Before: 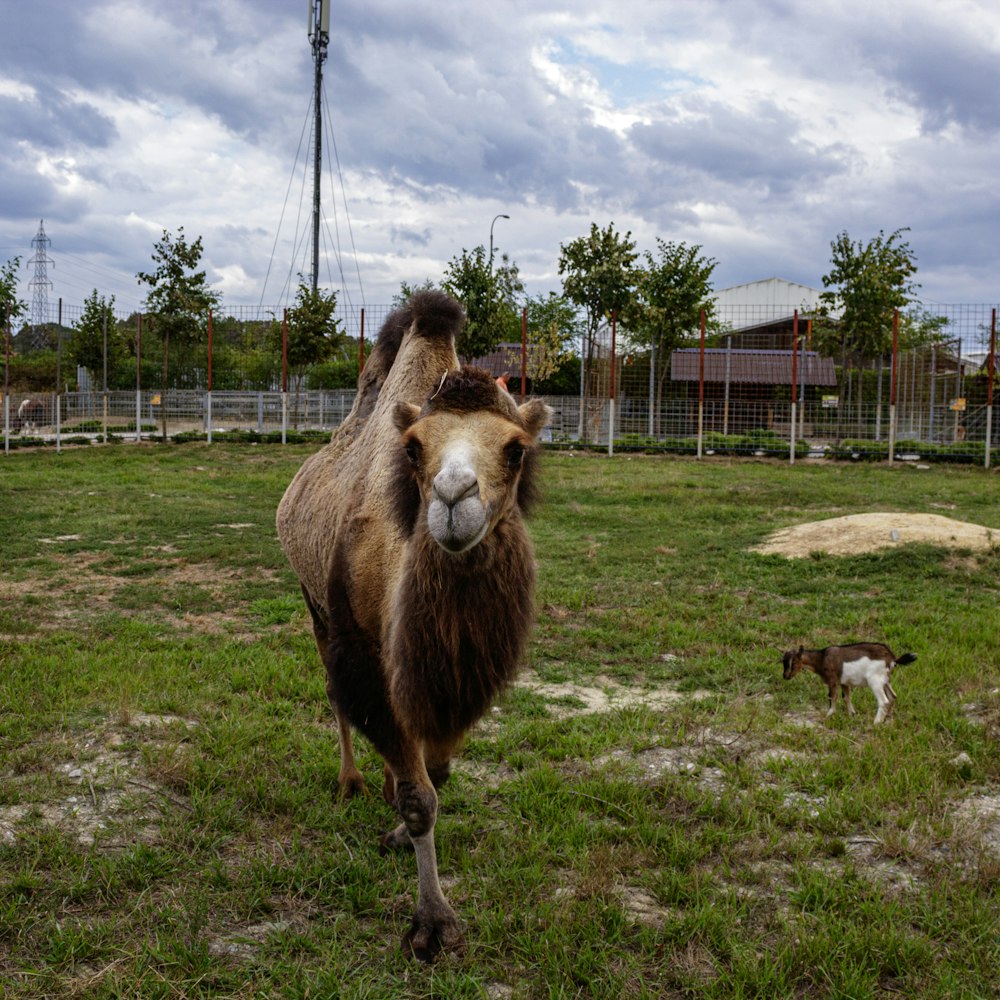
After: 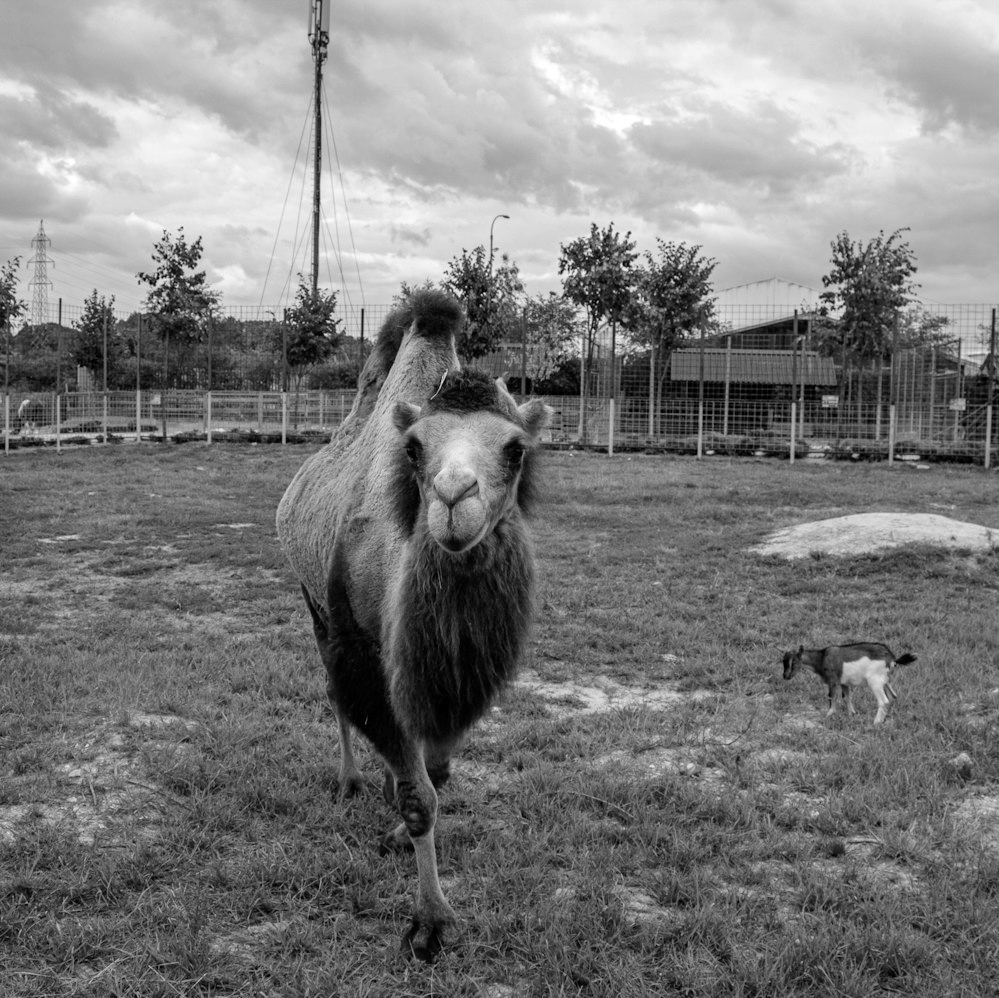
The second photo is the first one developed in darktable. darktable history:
crop: top 0.05%, bottom 0.098%
monochrome: on, module defaults
